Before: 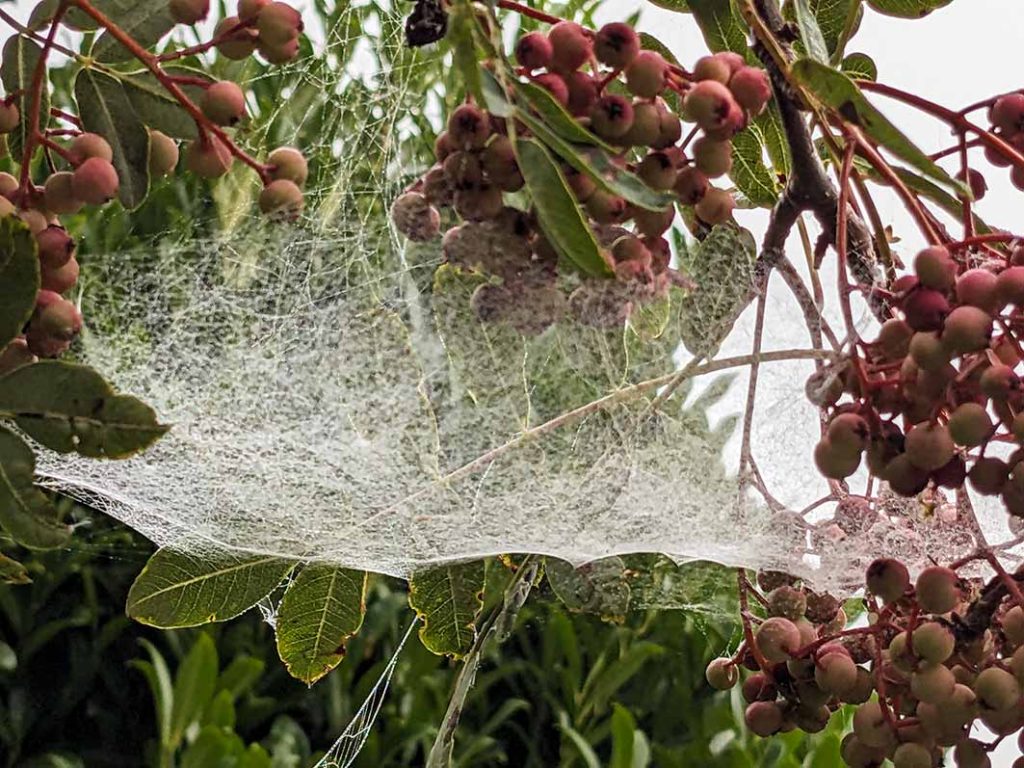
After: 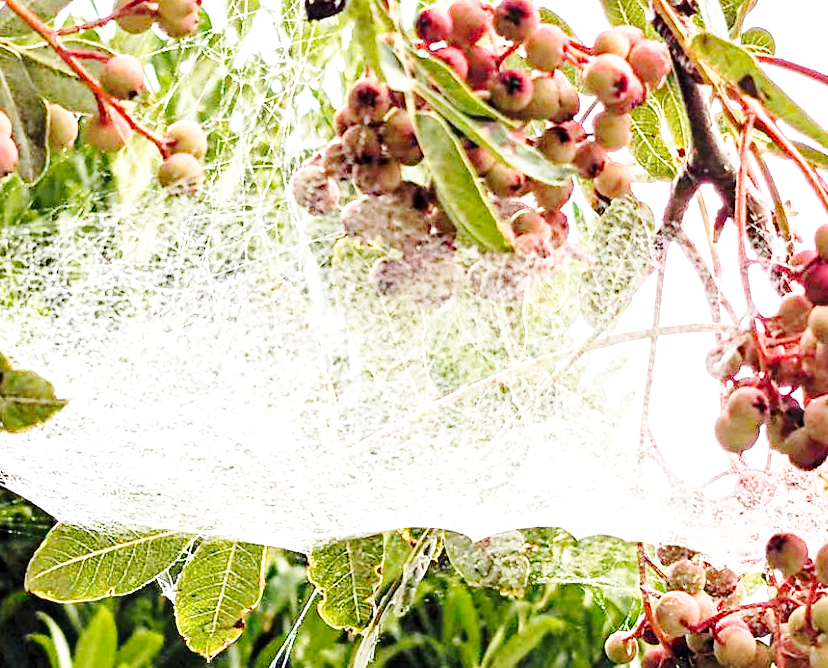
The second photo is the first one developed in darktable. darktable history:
local contrast: mode bilateral grid, contrast 15, coarseness 36, detail 105%, midtone range 0.2
exposure: black level correction 0, exposure 0.7 EV, compensate exposure bias true, compensate highlight preservation false
tone curve: curves: ch0 [(0, 0) (0.003, 0.004) (0.011, 0.015) (0.025, 0.033) (0.044, 0.059) (0.069, 0.093) (0.1, 0.133) (0.136, 0.182) (0.177, 0.237) (0.224, 0.3) (0.277, 0.369) (0.335, 0.437) (0.399, 0.511) (0.468, 0.584) (0.543, 0.656) (0.623, 0.729) (0.709, 0.8) (0.801, 0.872) (0.898, 0.935) (1, 1)], preserve colors none
crop: left 9.929%, top 3.475%, right 9.188%, bottom 9.529%
base curve: curves: ch0 [(0, 0) (0.028, 0.03) (0.105, 0.232) (0.387, 0.748) (0.754, 0.968) (1, 1)], fusion 1, exposure shift 0.576, preserve colors none
